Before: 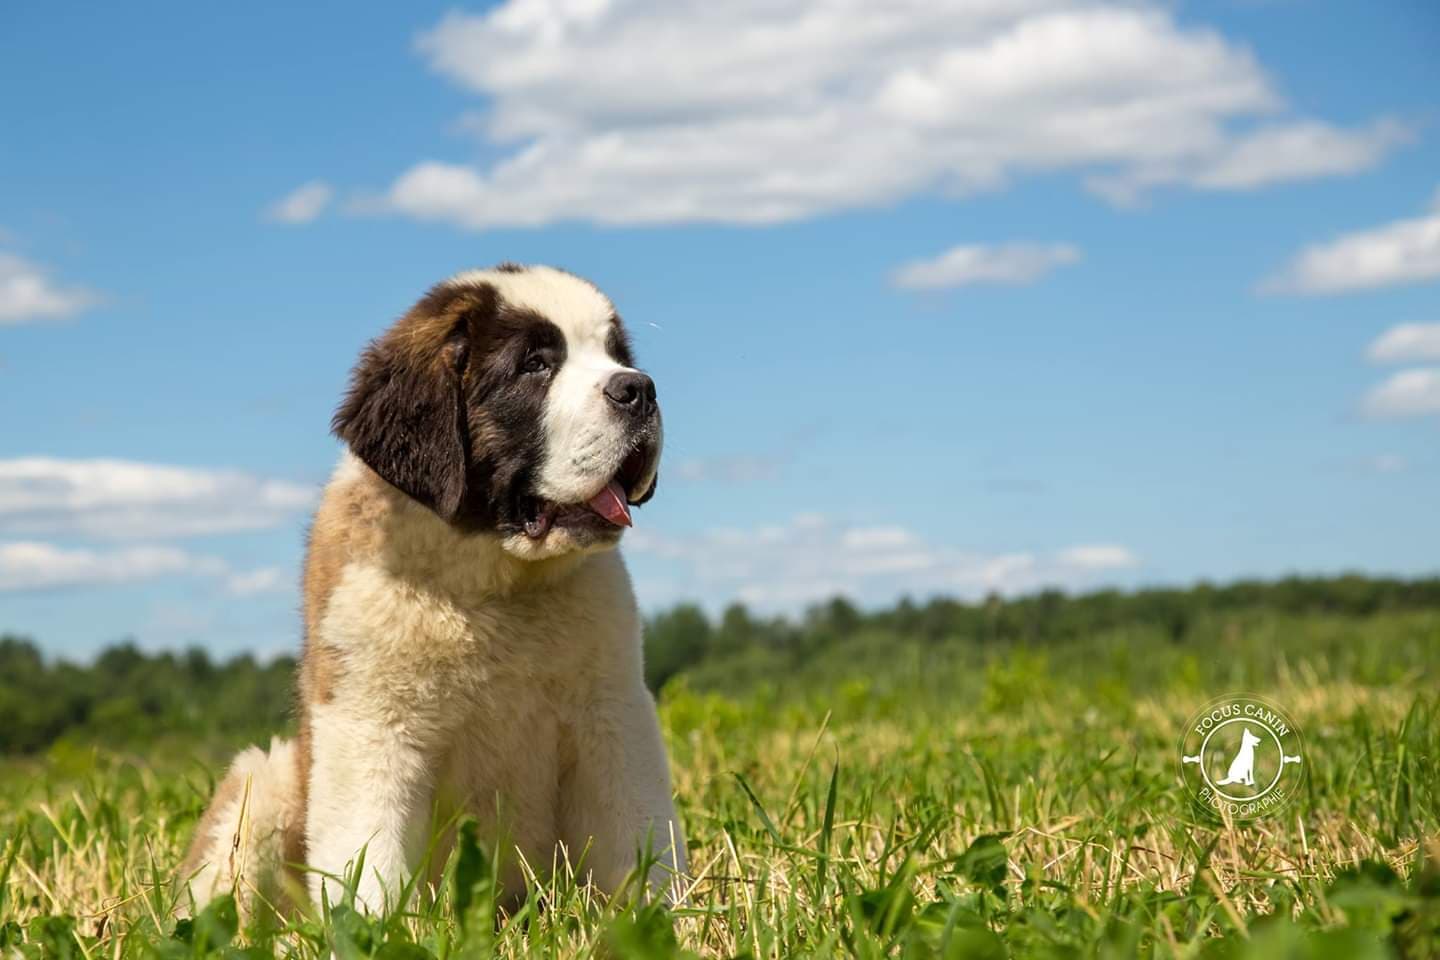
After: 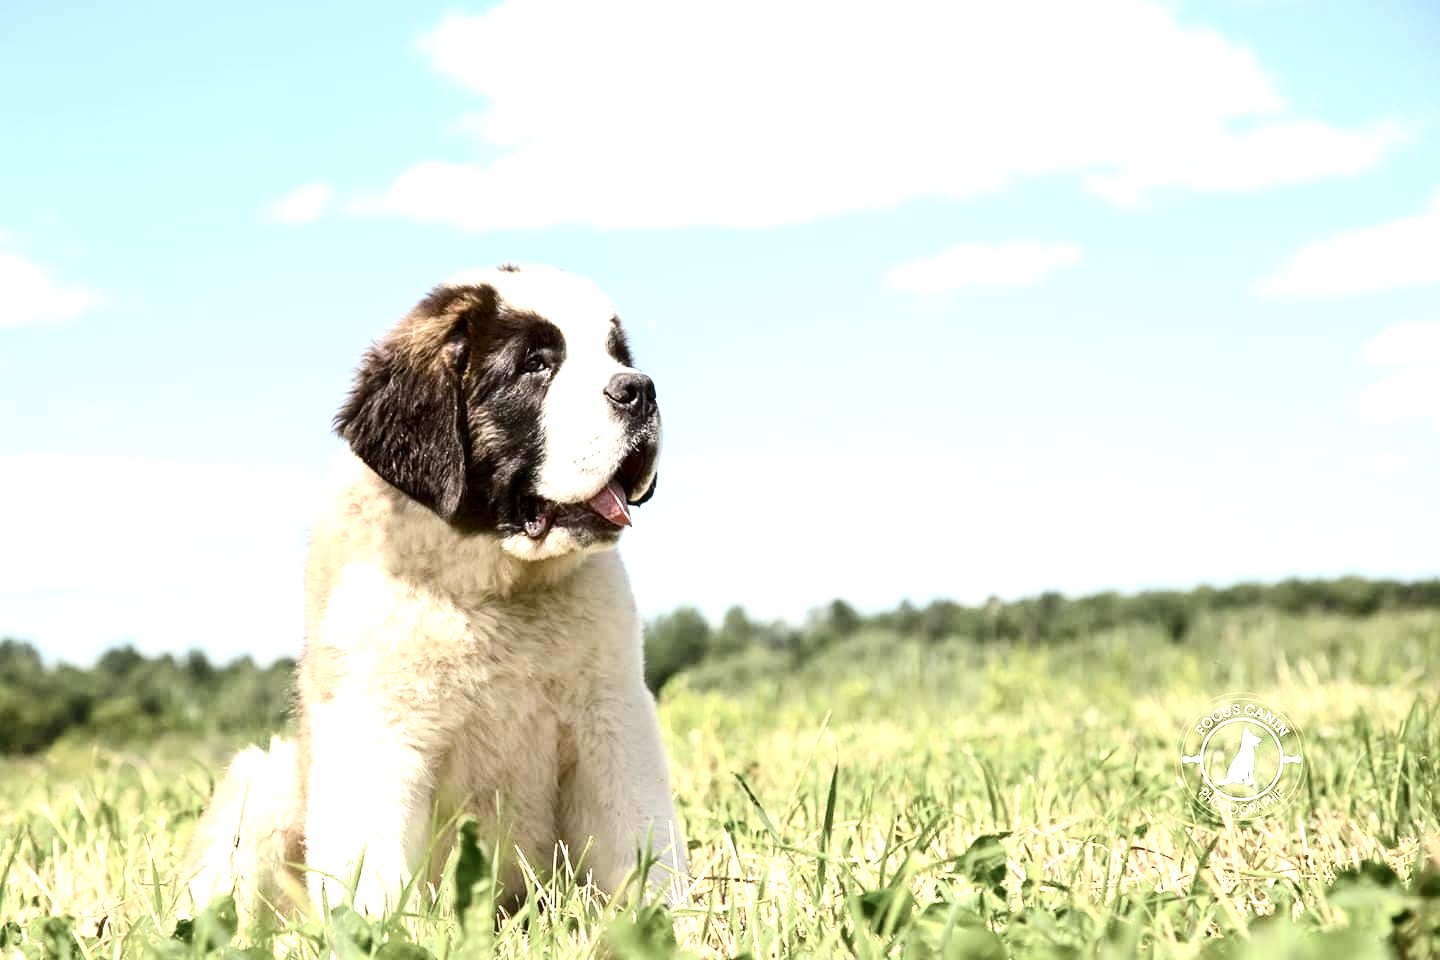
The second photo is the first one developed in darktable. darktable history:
exposure: exposure 1.5 EV, compensate highlight preservation false
color correction: saturation 0.57
contrast brightness saturation: contrast 0.28
color balance rgb: perceptual saturation grading › global saturation 20%, perceptual saturation grading › highlights -25%, perceptual saturation grading › shadows 25%
